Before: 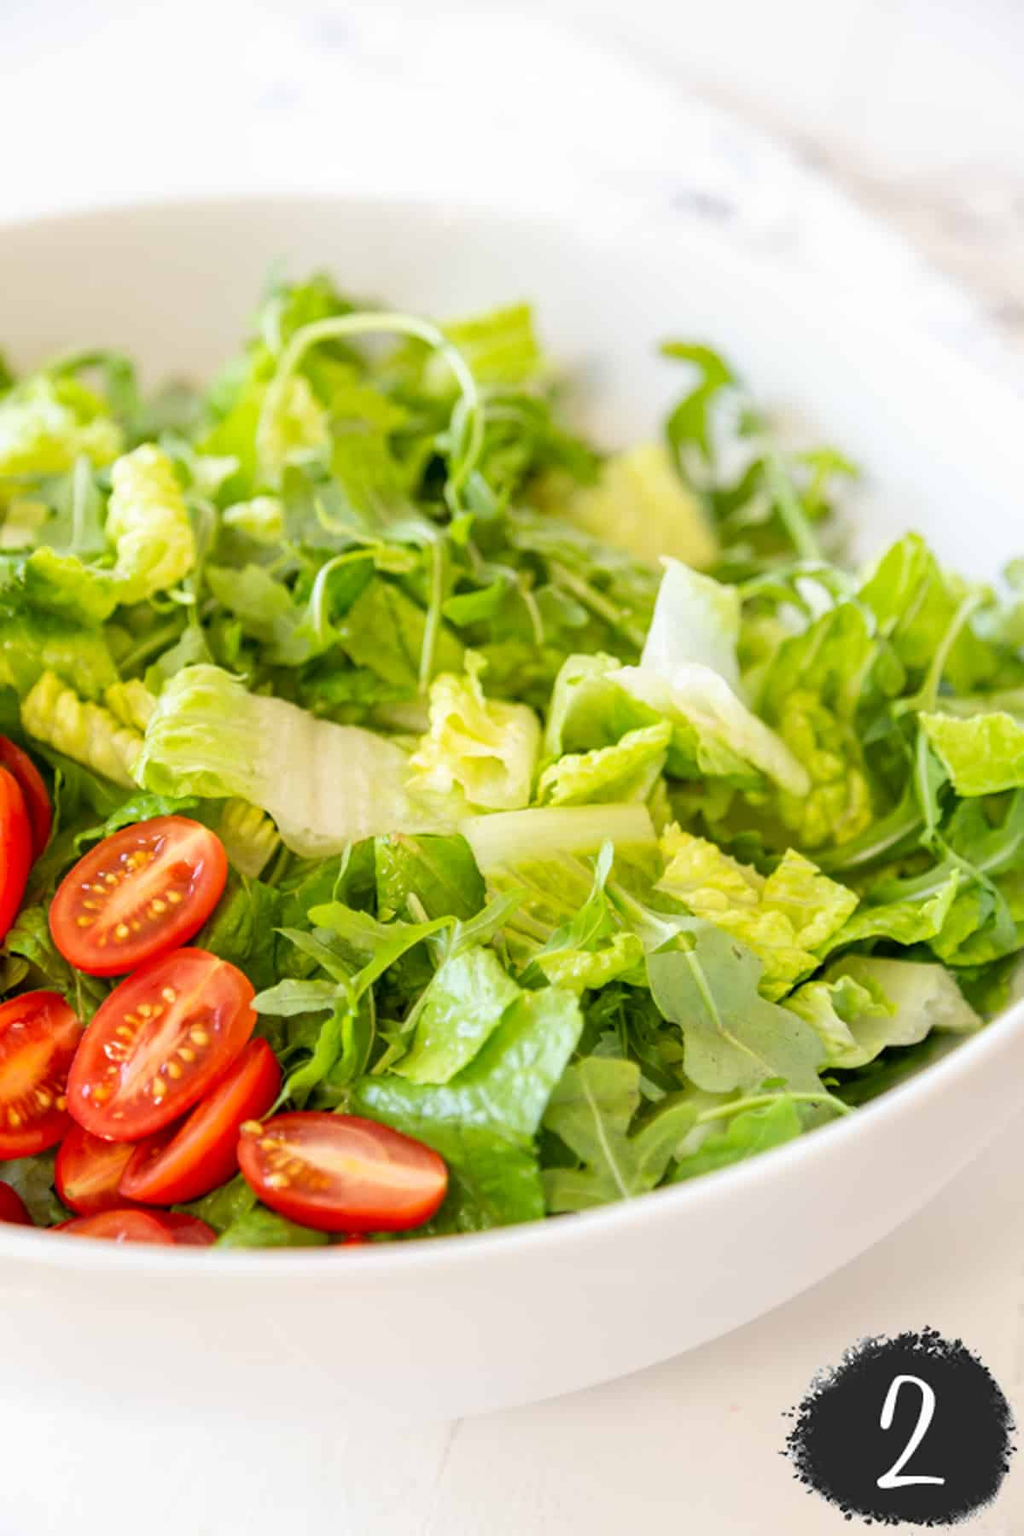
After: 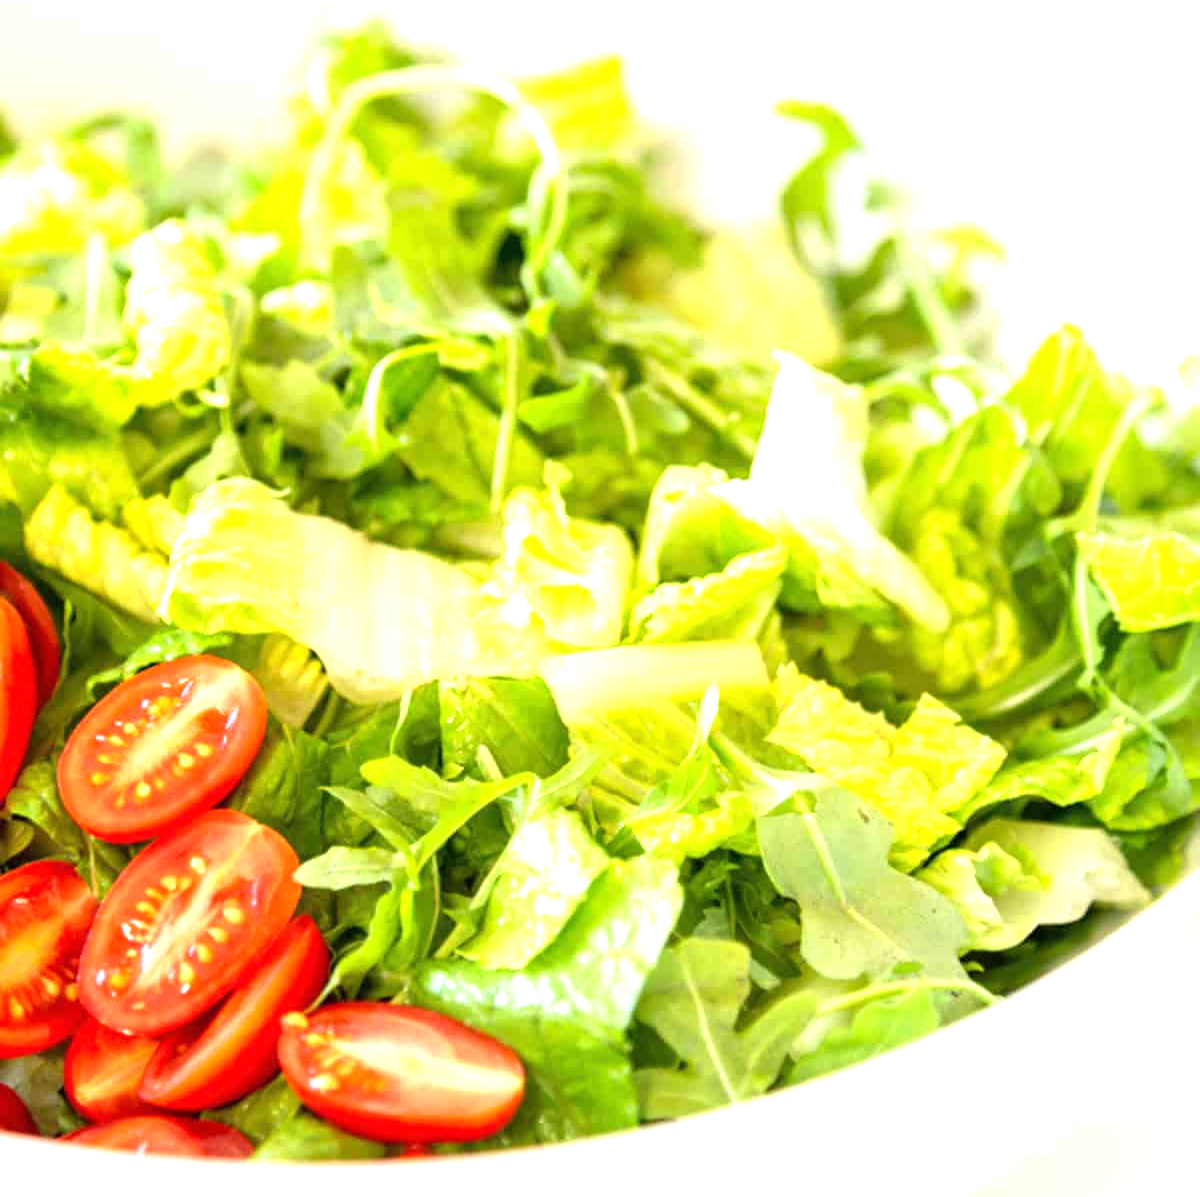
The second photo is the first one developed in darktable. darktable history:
exposure: black level correction 0, exposure 0.953 EV, compensate exposure bias true, compensate highlight preservation false
crop: top 16.727%, bottom 16.727%
